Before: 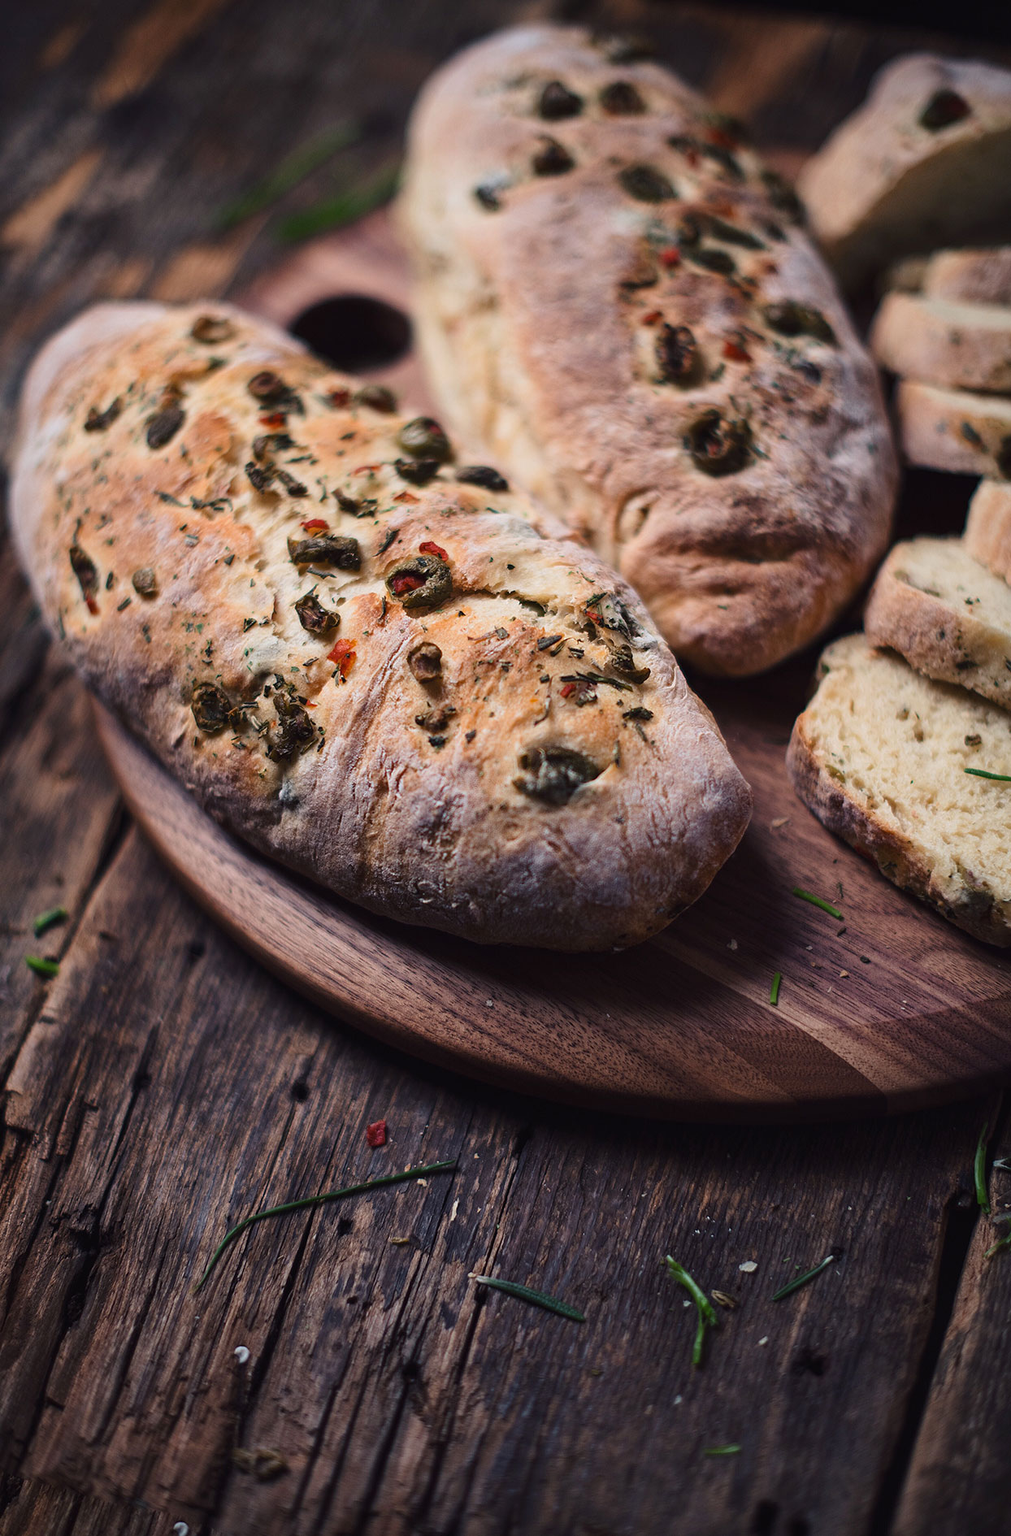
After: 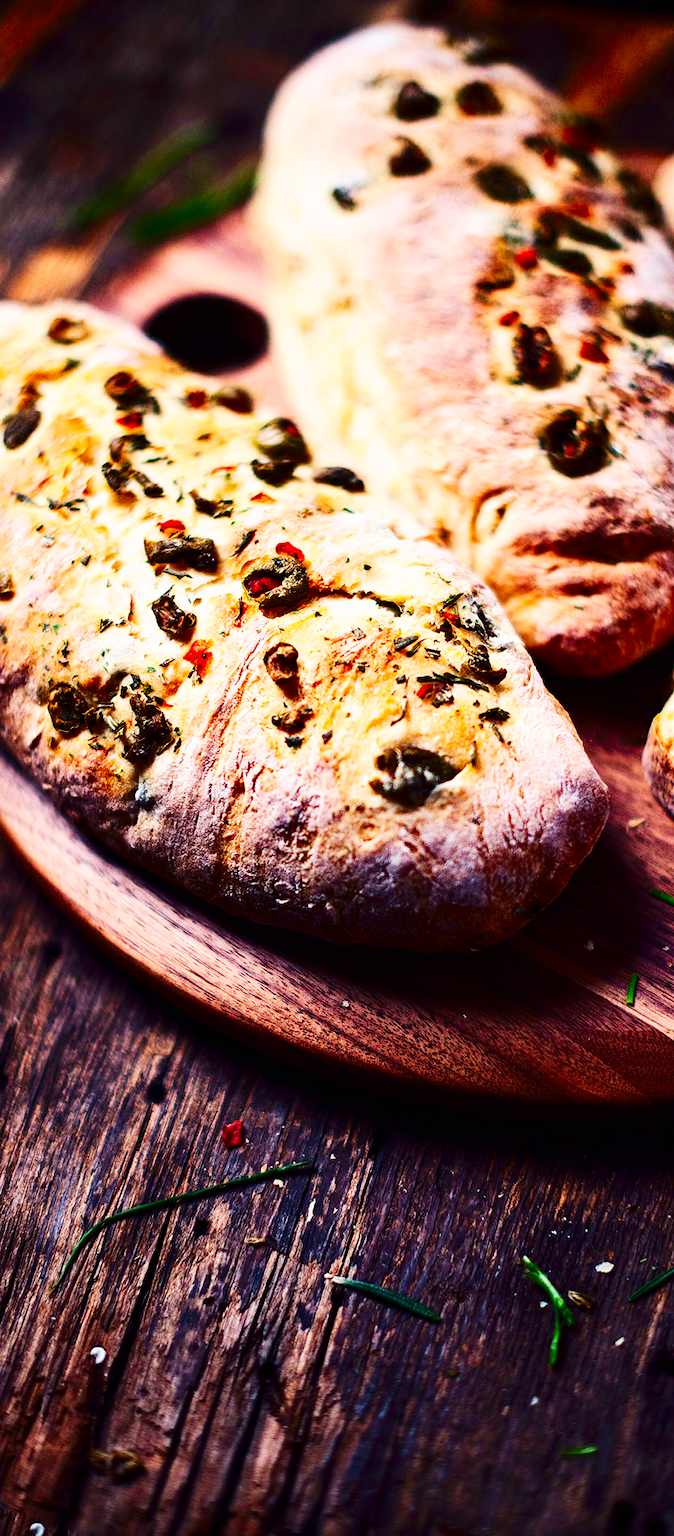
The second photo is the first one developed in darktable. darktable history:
color balance rgb: perceptual saturation grading › global saturation 20%, global vibrance 10%
contrast brightness saturation: contrast 0.19, brightness -0.11, saturation 0.21
crop and rotate: left 14.292%, right 19.041%
base curve: curves: ch0 [(0, 0) (0.007, 0.004) (0.027, 0.03) (0.046, 0.07) (0.207, 0.54) (0.442, 0.872) (0.673, 0.972) (1, 1)], preserve colors none
